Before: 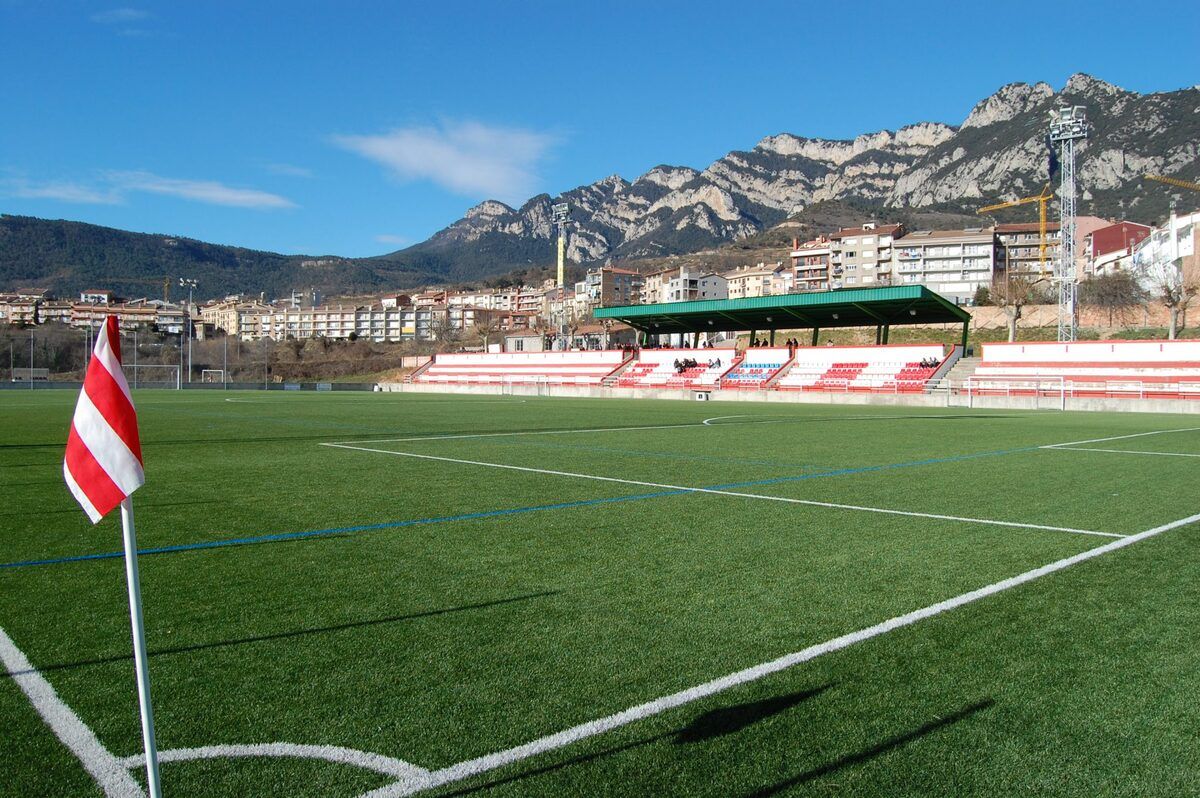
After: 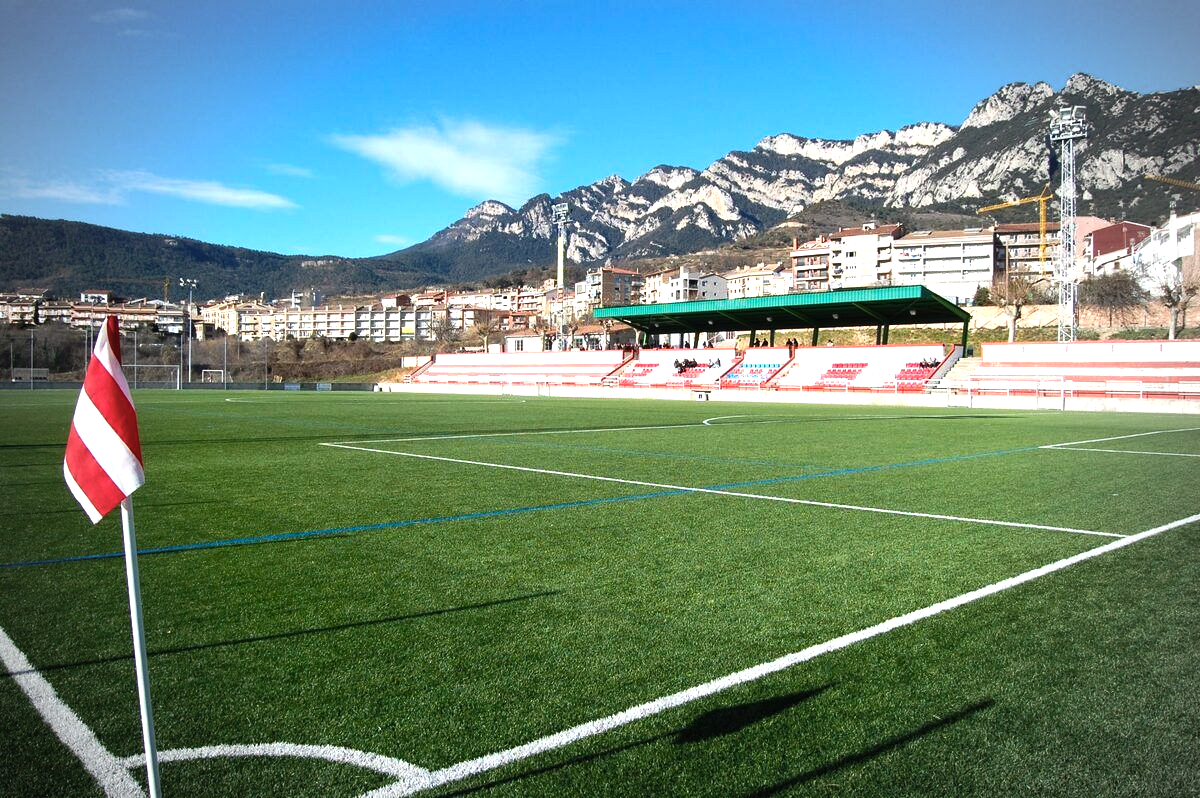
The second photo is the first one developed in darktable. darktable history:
vignetting: fall-off start 67.06%, width/height ratio 1.016
color balance rgb: highlights gain › chroma 0.181%, highlights gain › hue 331.06°, perceptual saturation grading › global saturation 9.717%, perceptual brilliance grading › global brilliance 15.685%, perceptual brilliance grading › shadows -34.698%, global vibrance 9.404%
exposure: black level correction 0, exposure 0.398 EV, compensate highlight preservation false
